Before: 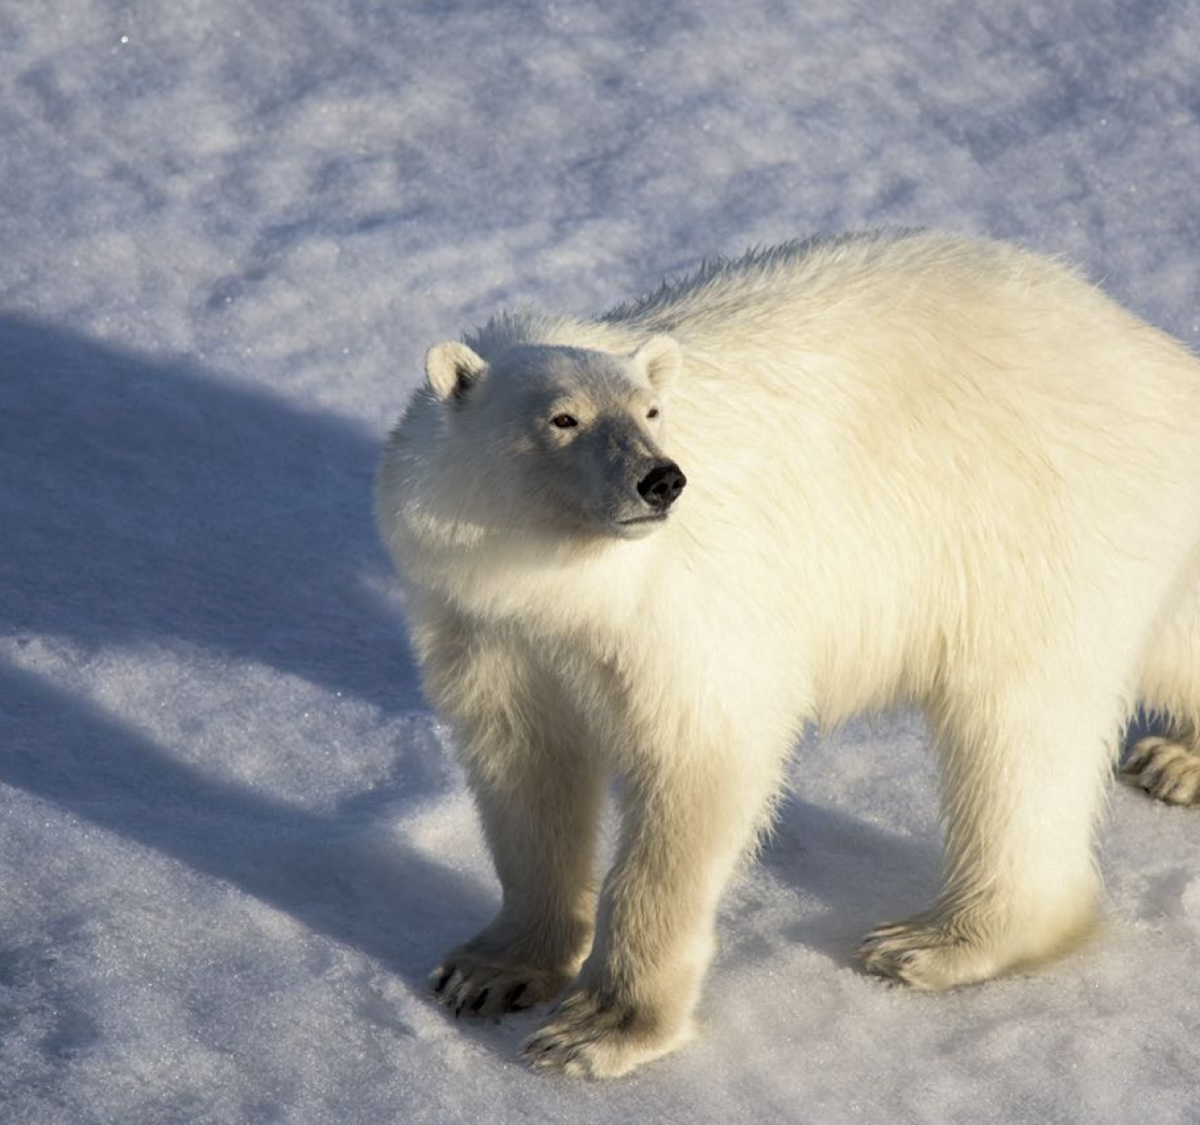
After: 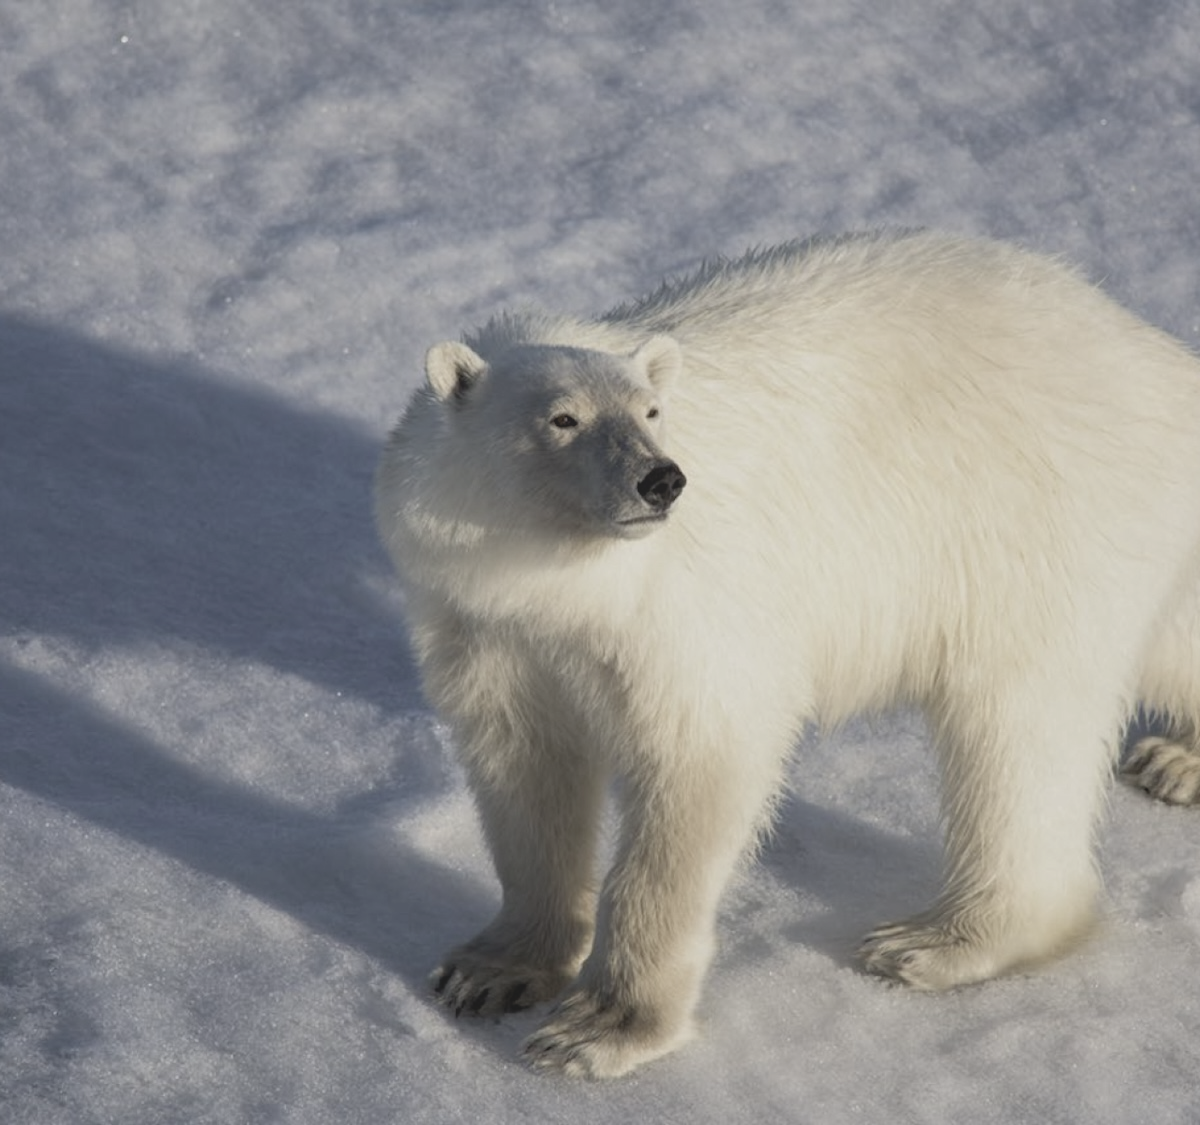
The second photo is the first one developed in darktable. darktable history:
local contrast: highlights 100%, shadows 100%, detail 120%, midtone range 0.2
contrast brightness saturation: contrast -0.26, saturation -0.43
